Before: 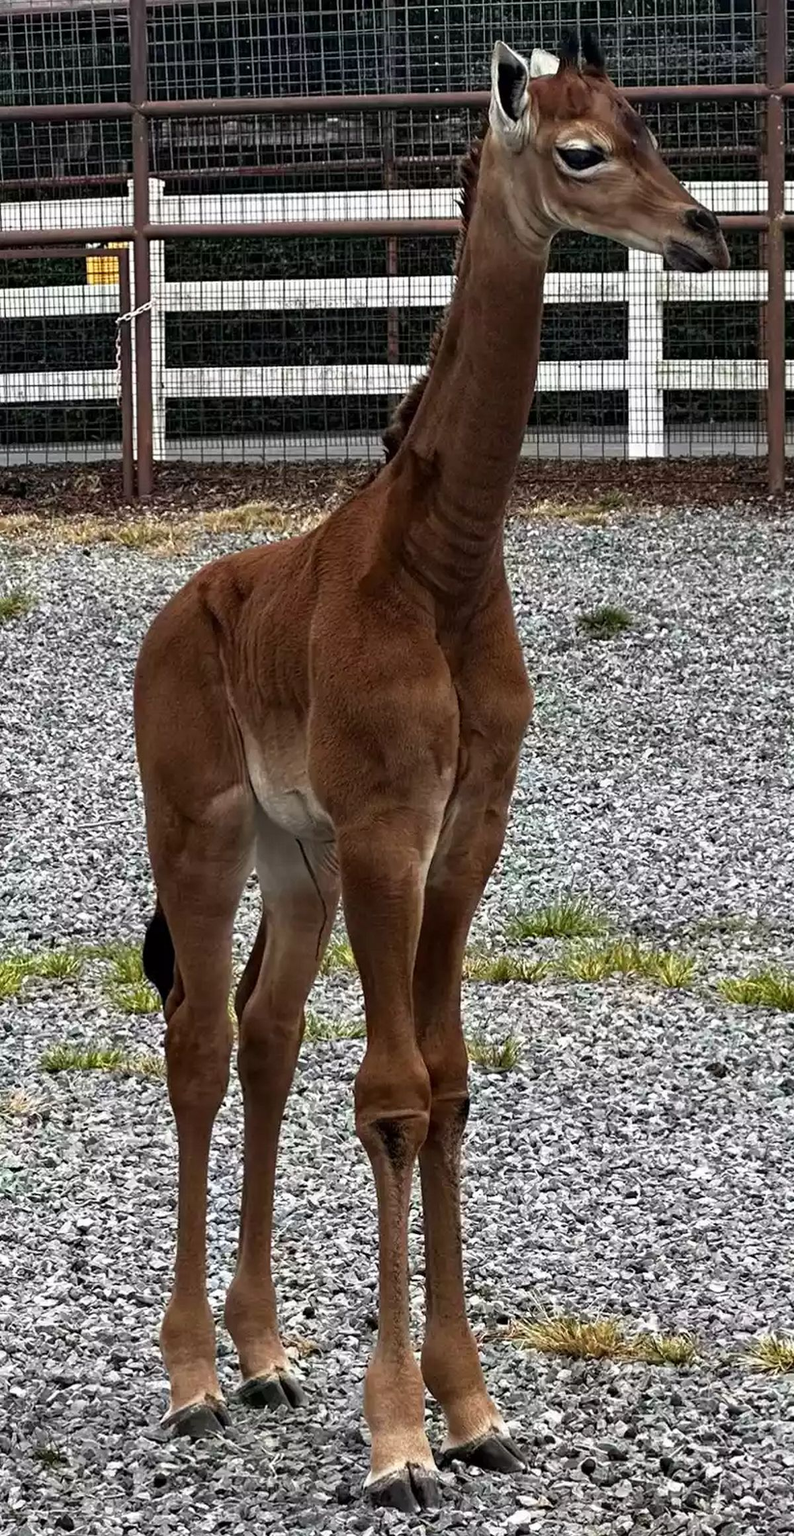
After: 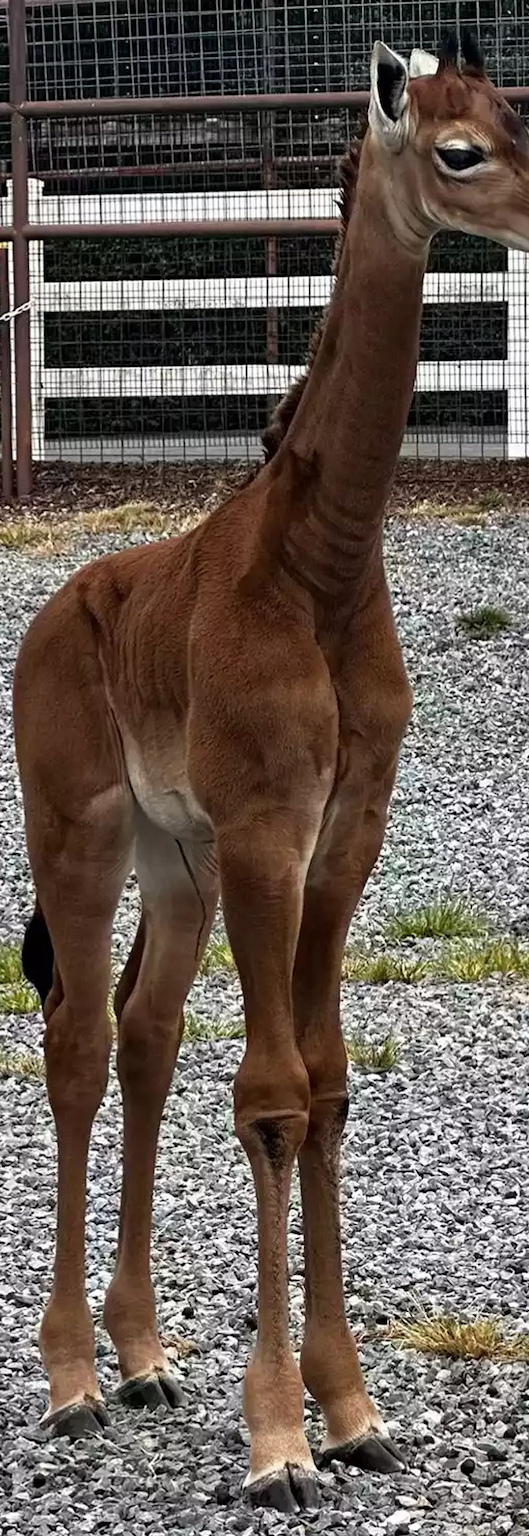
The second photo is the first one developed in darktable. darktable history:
crop and rotate: left 15.284%, right 17.978%
